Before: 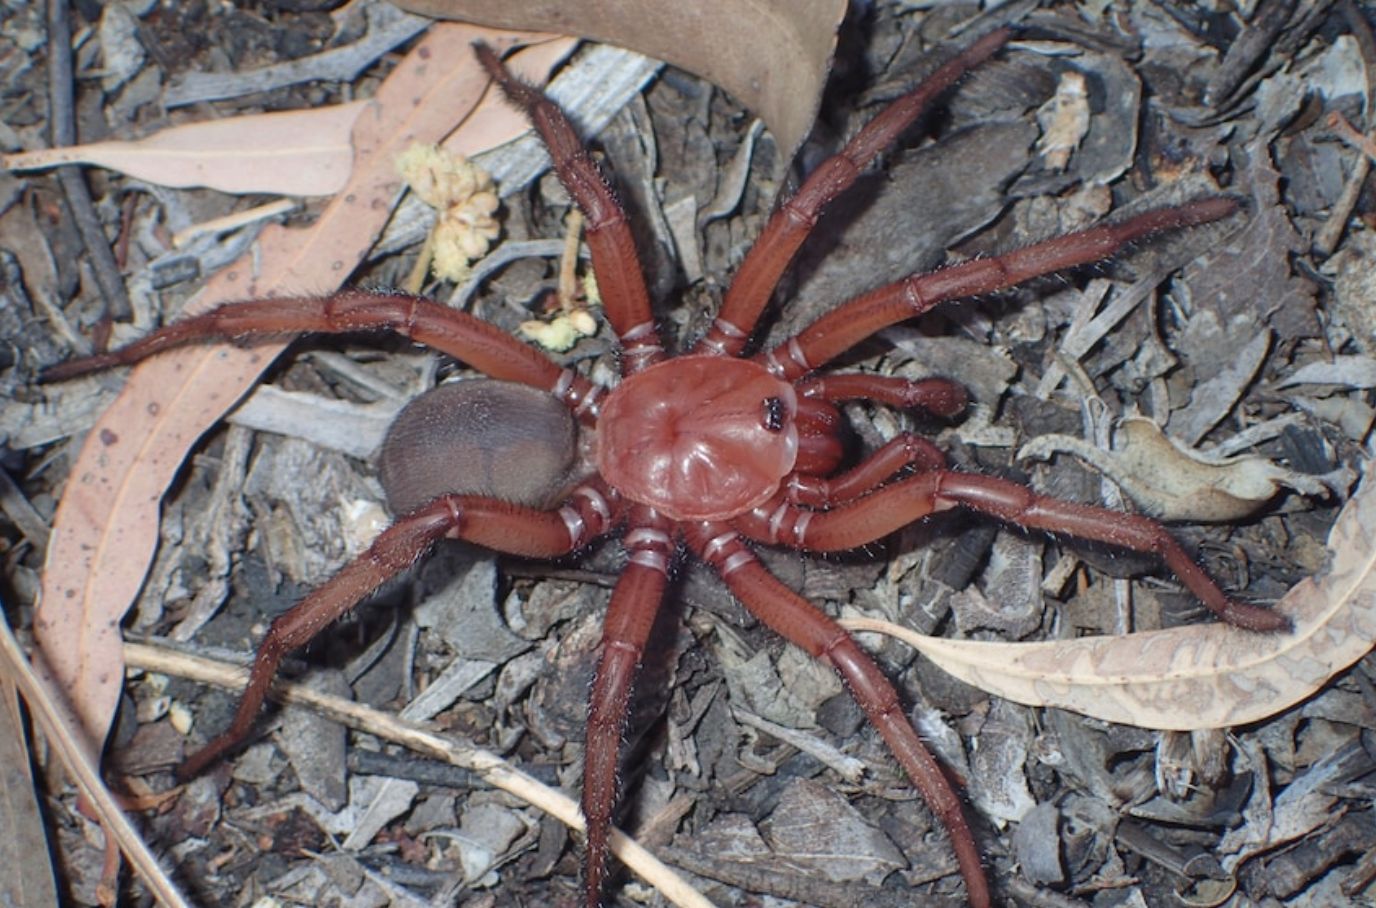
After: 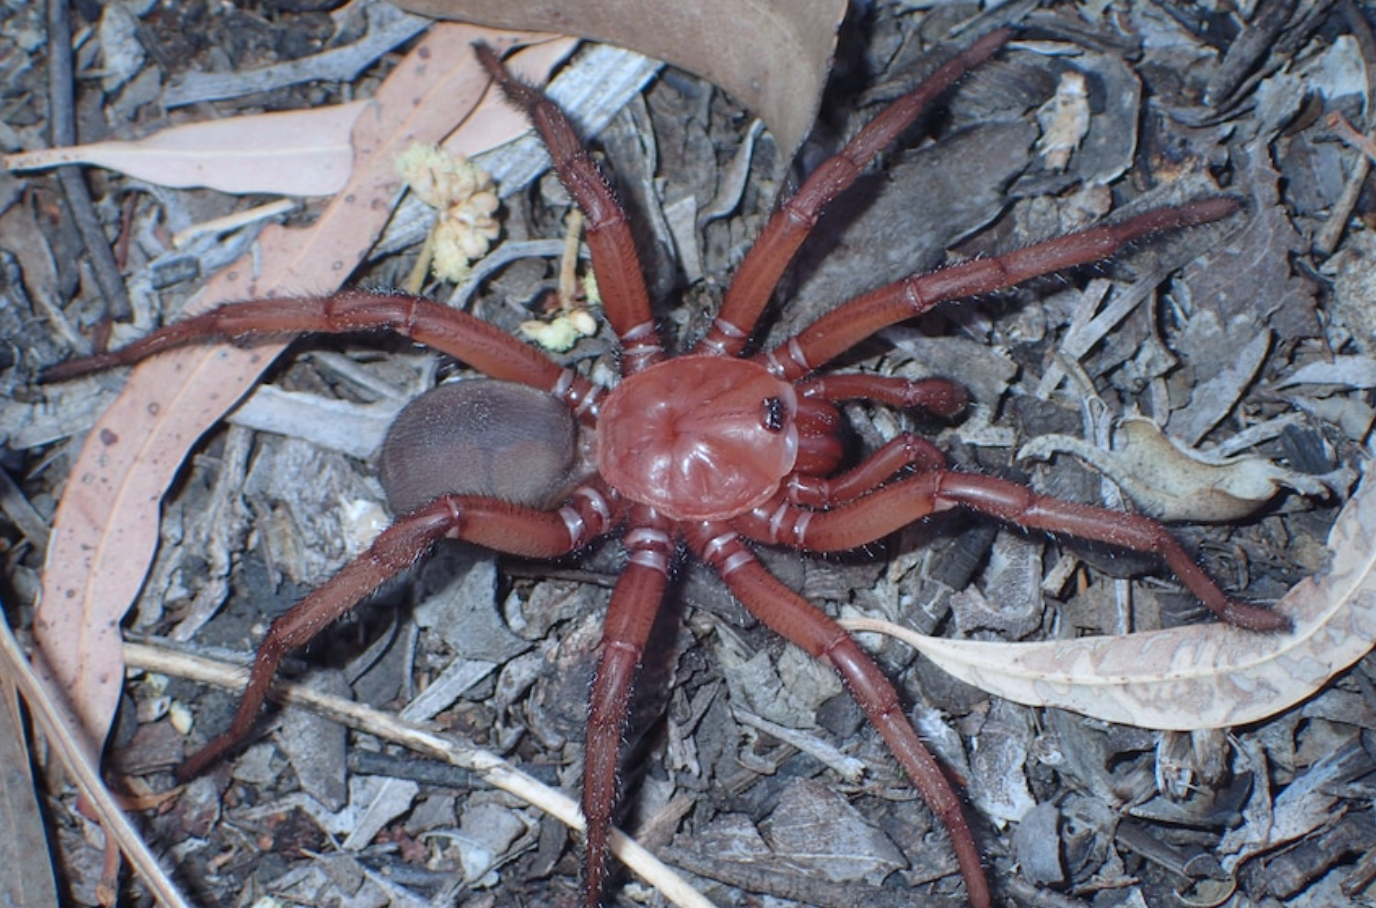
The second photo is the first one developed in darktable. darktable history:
color calibration: x 0.368, y 0.376, temperature 4380.72 K
